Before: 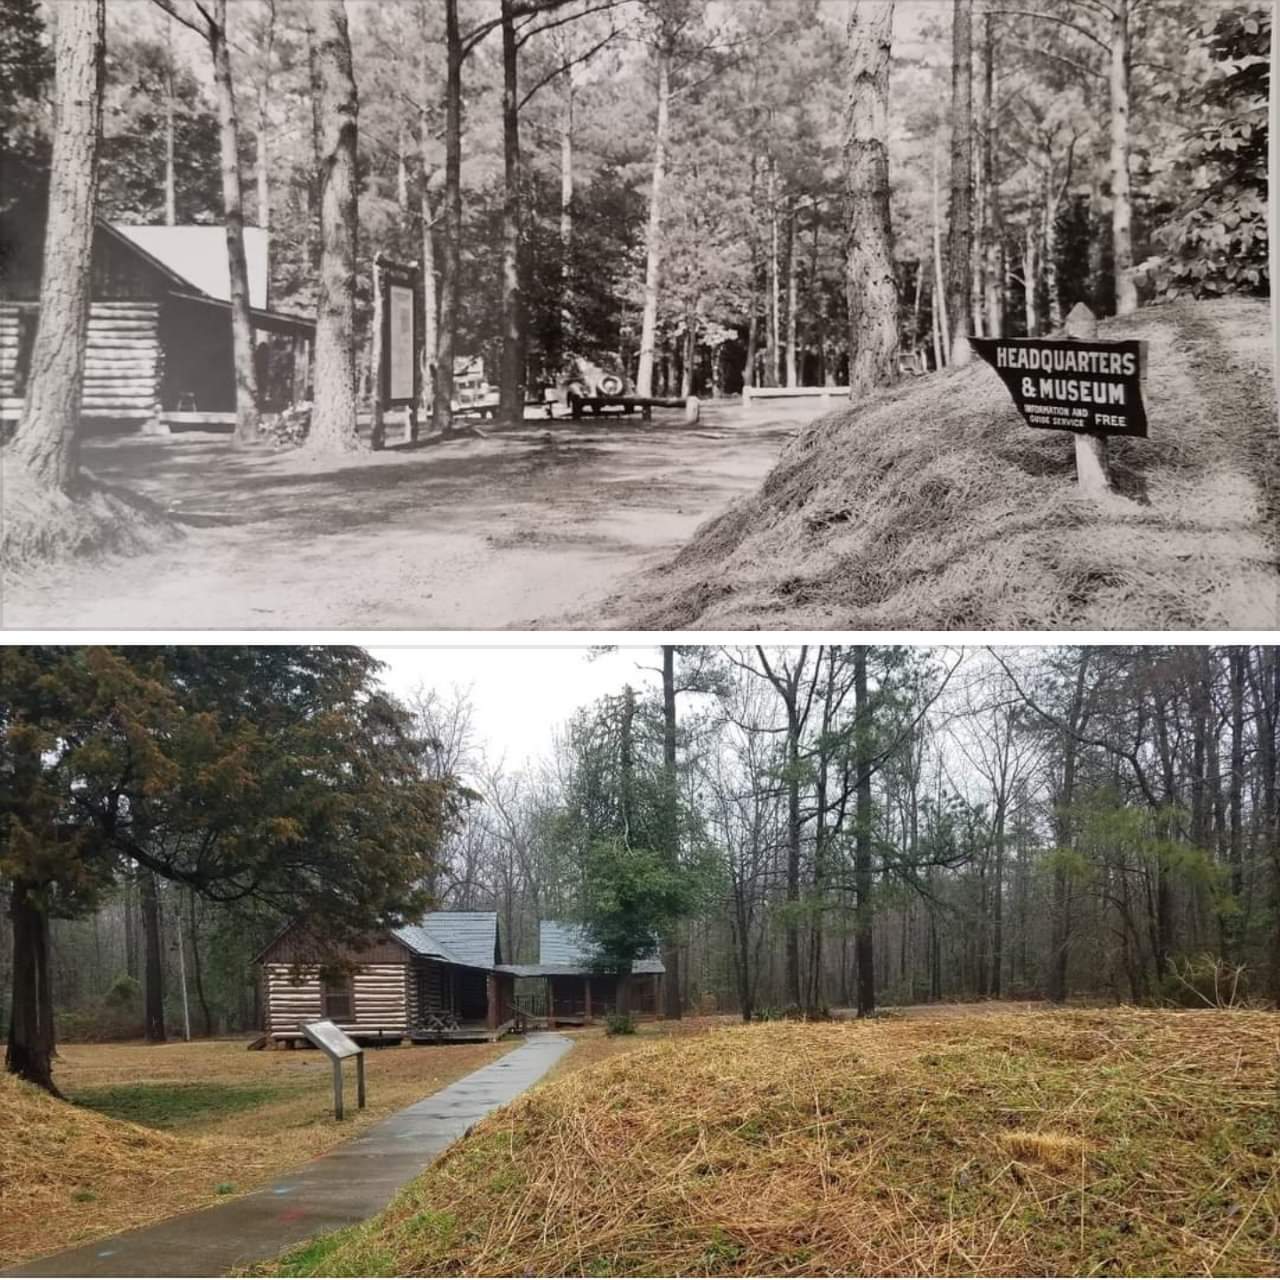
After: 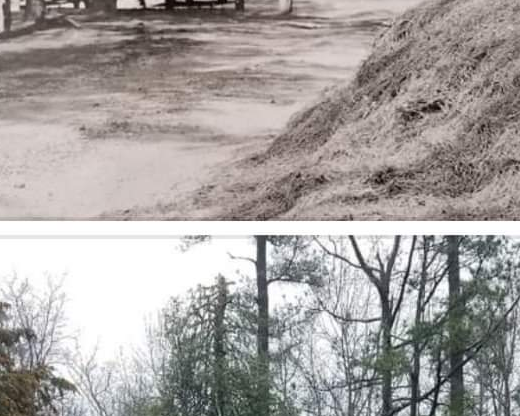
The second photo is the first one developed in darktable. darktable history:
crop: left 31.841%, top 32.094%, right 27.51%, bottom 35.359%
